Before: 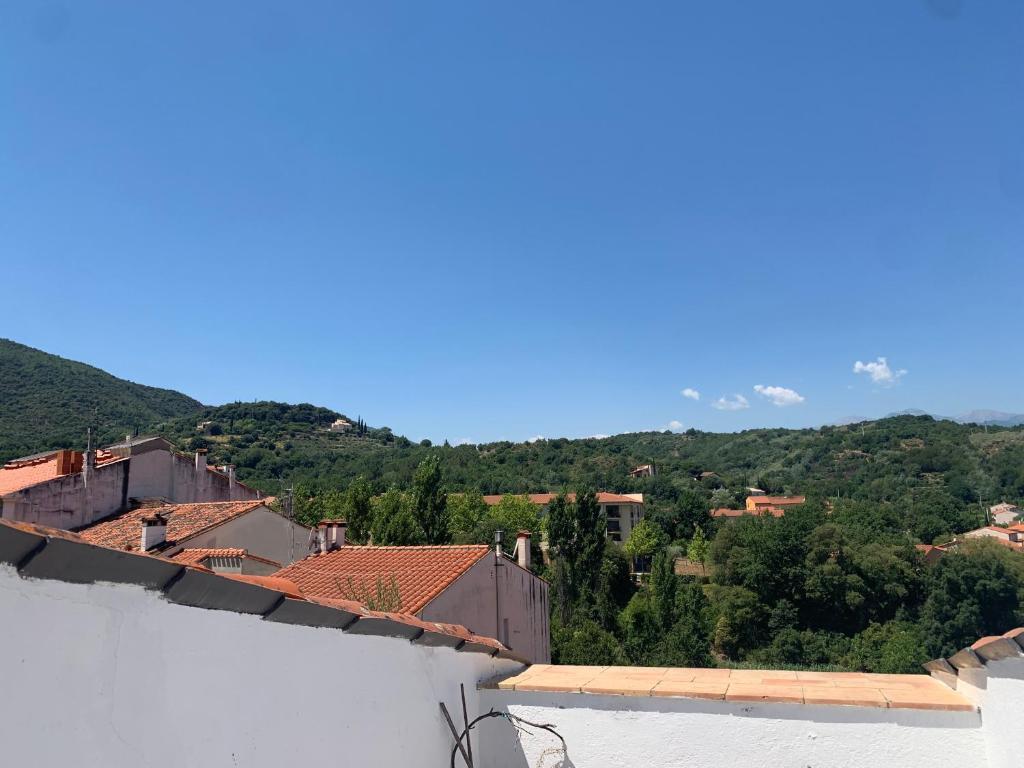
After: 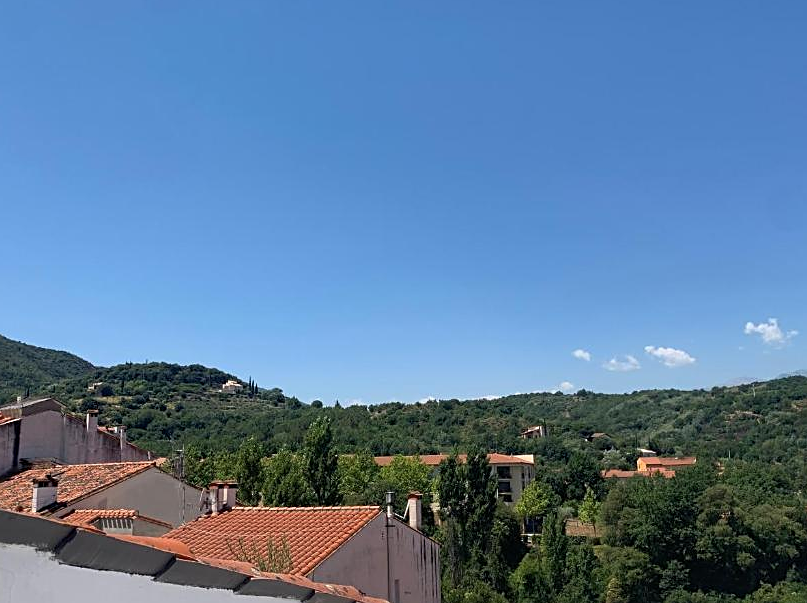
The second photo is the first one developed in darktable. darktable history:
crop and rotate: left 10.67%, top 5.118%, right 10.456%, bottom 16.286%
sharpen: on, module defaults
